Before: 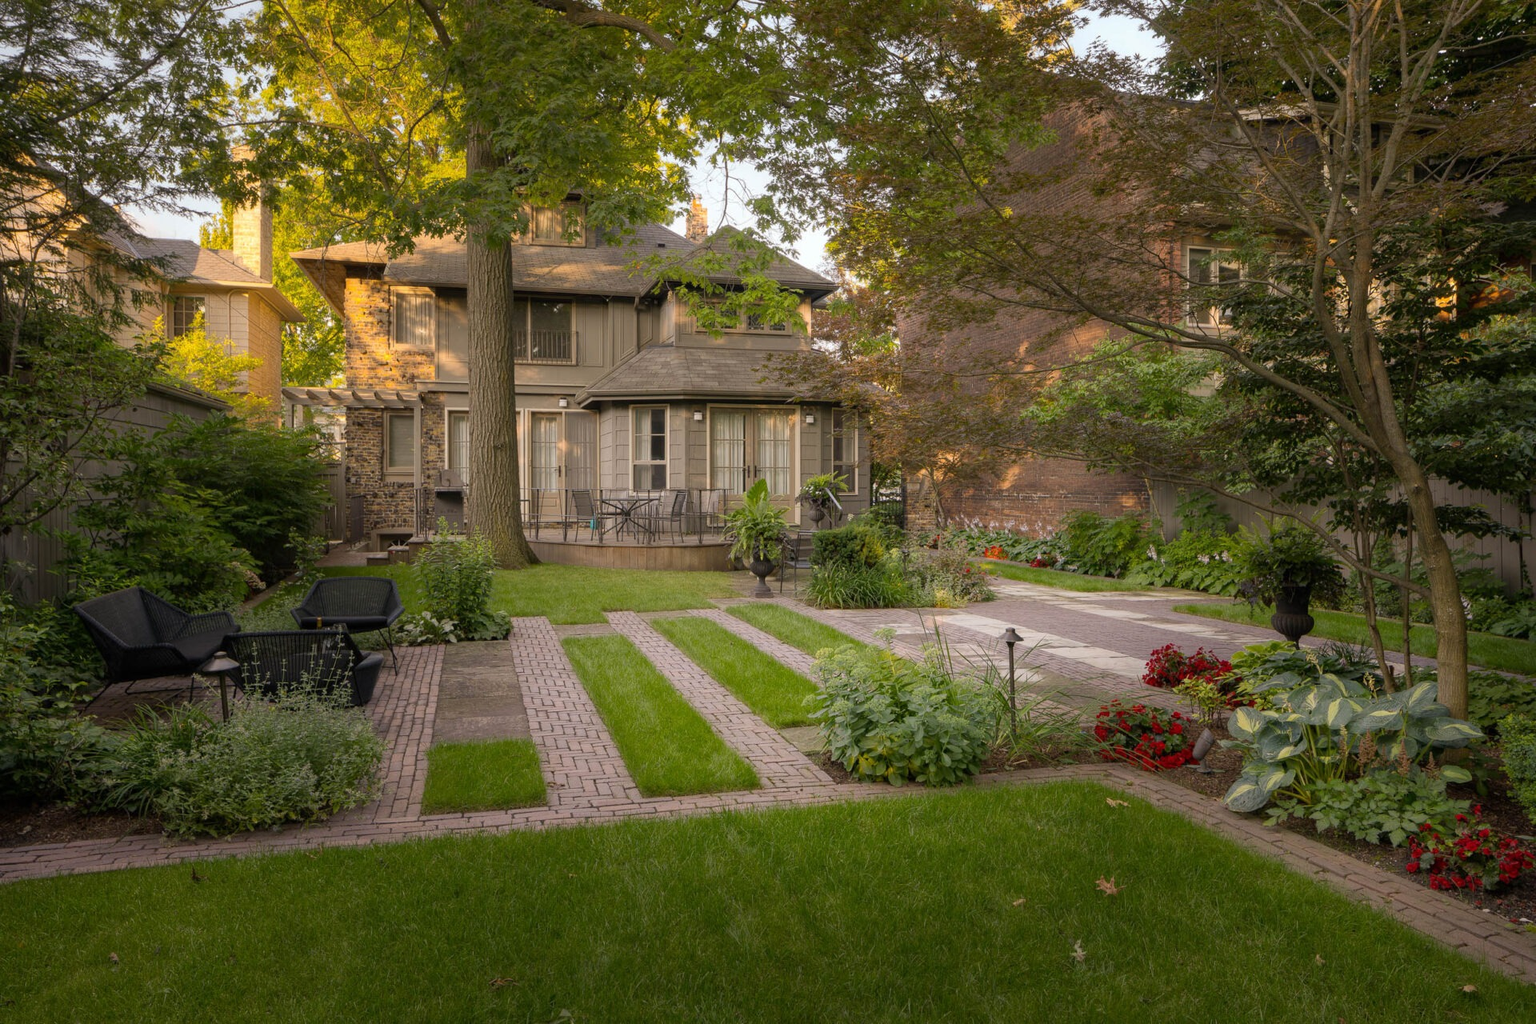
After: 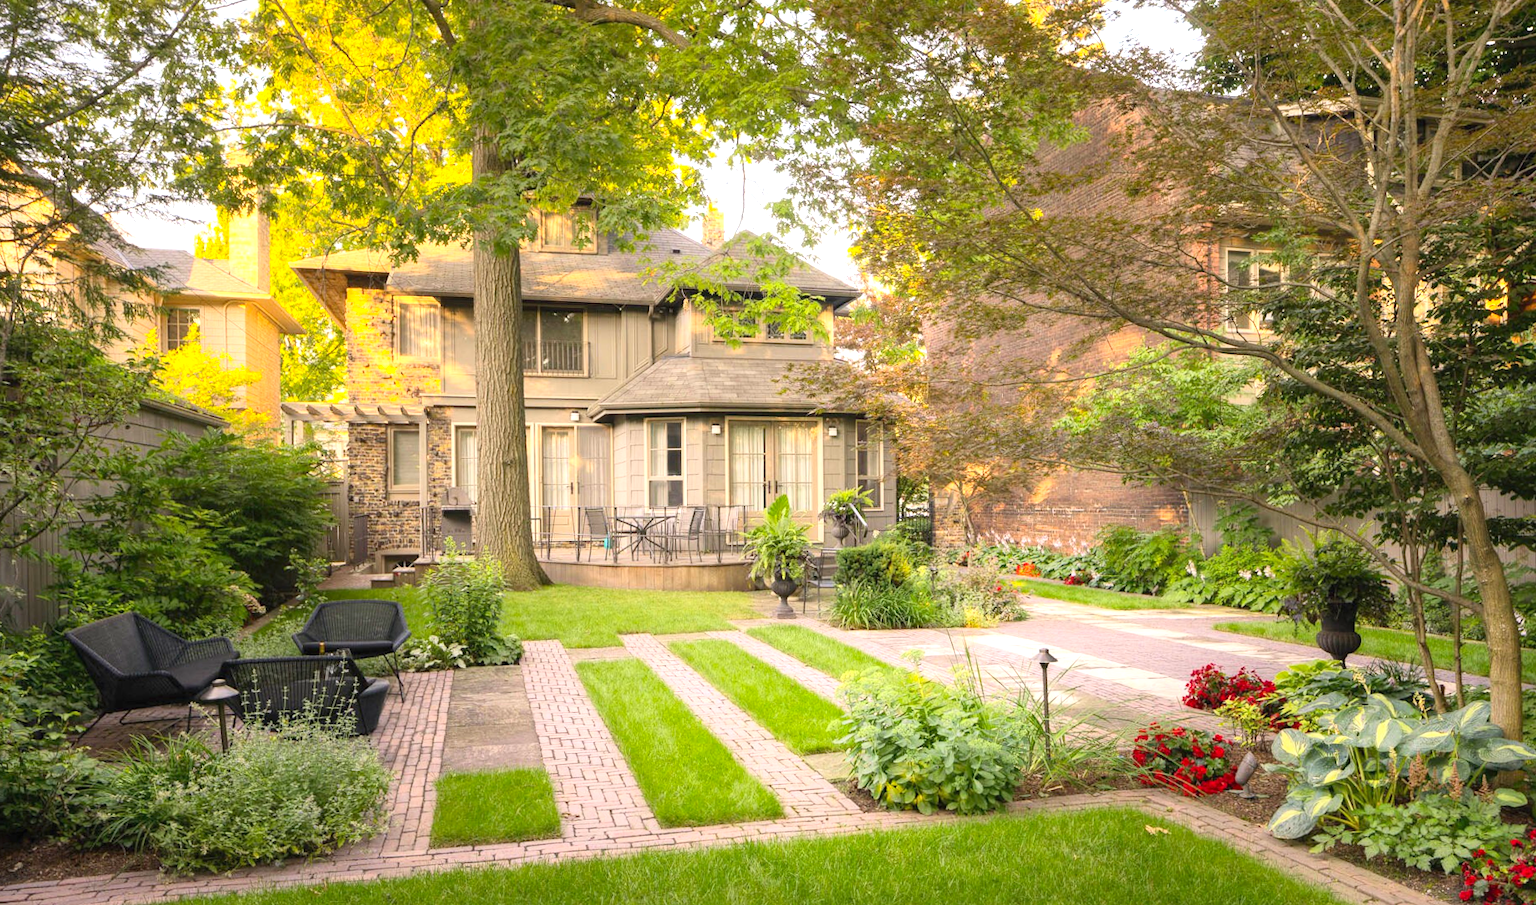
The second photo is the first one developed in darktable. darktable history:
contrast brightness saturation: contrast 0.197, brightness 0.165, saturation 0.217
exposure: black level correction 0, exposure 1.103 EV, compensate exposure bias true, compensate highlight preservation false
crop and rotate: angle 0.426°, left 0.253%, right 2.922%, bottom 14.304%
